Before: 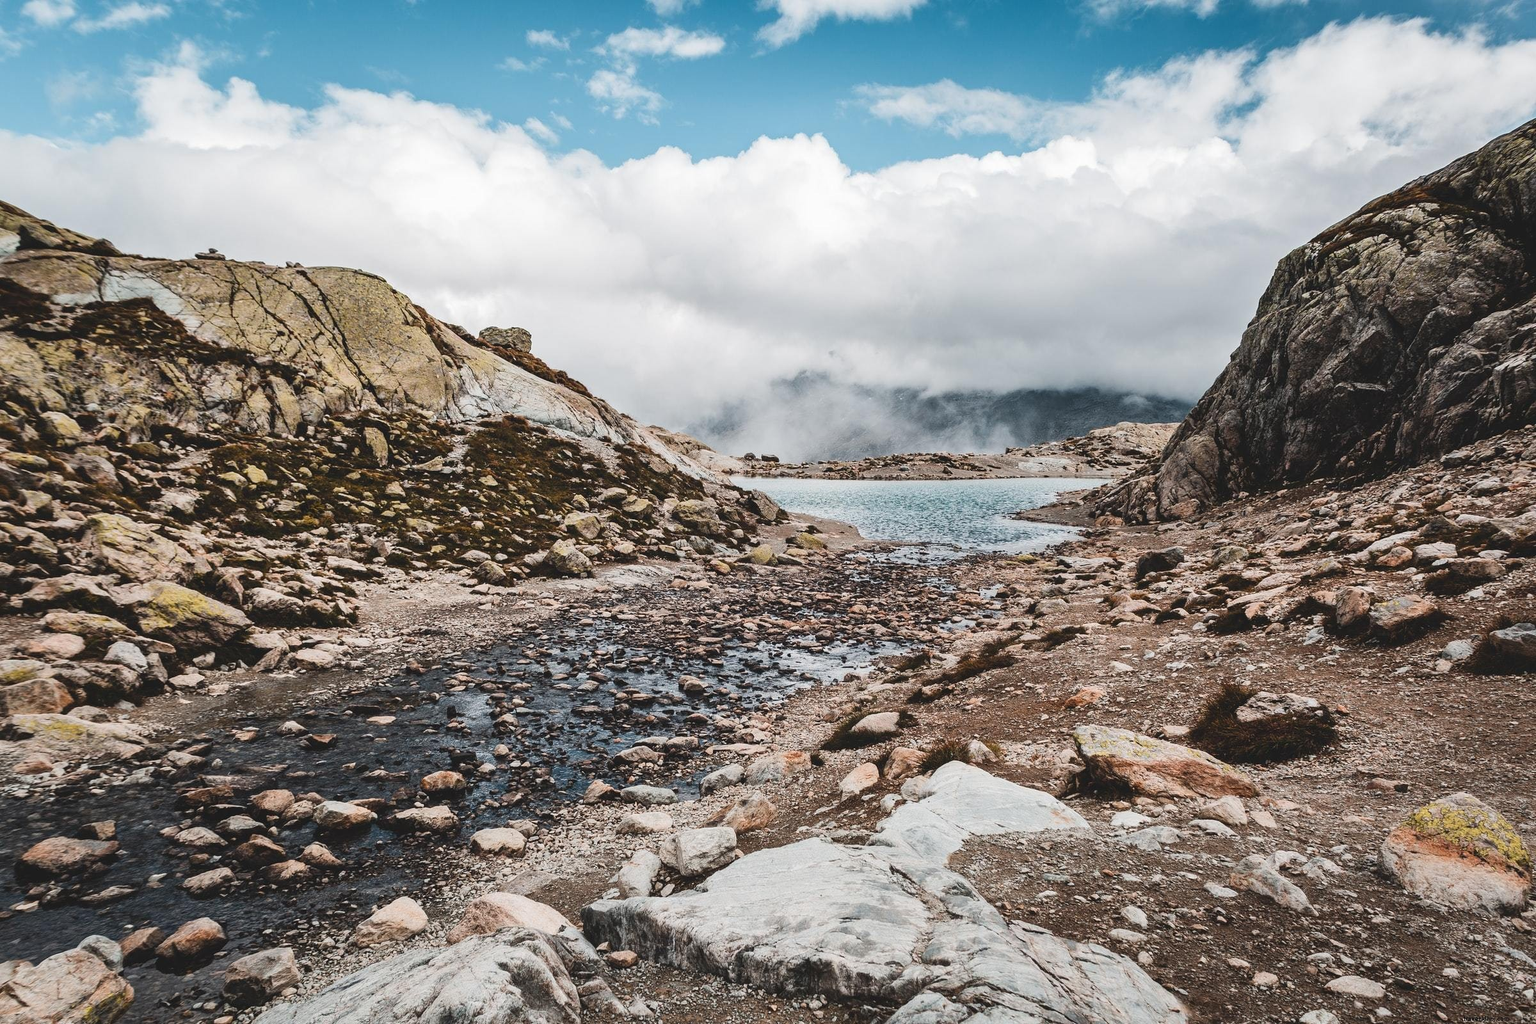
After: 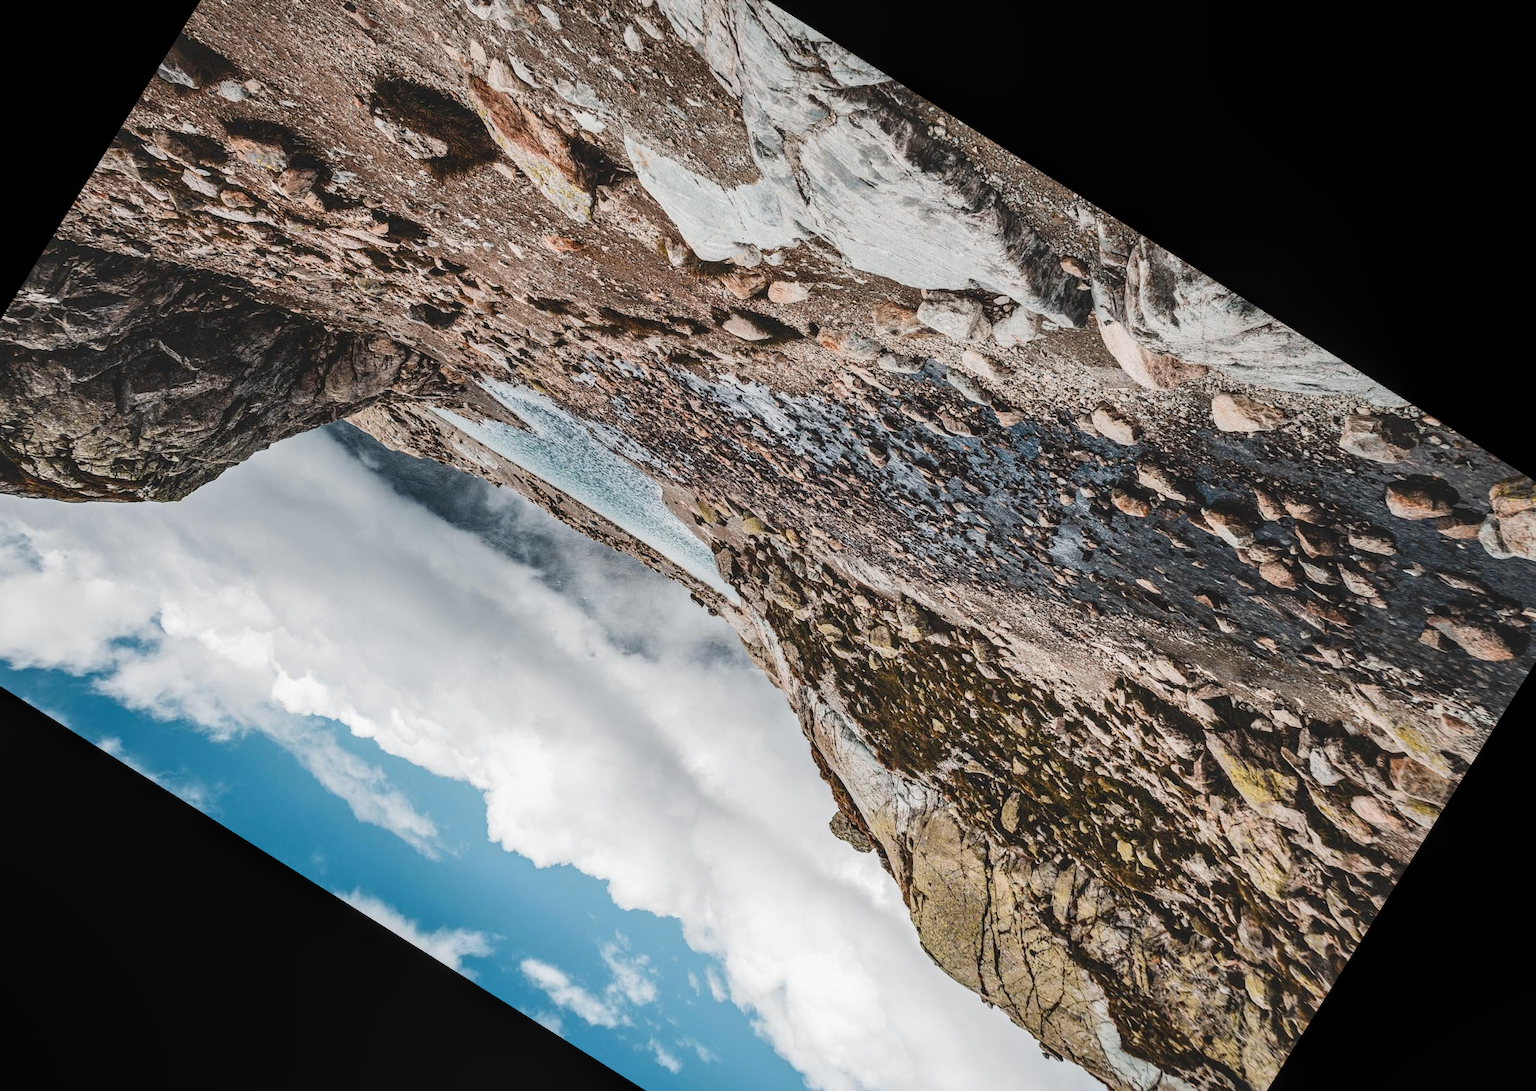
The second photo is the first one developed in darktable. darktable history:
local contrast: on, module defaults
tone equalizer: -7 EV 0.199 EV, -6 EV 0.144 EV, -5 EV 0.065 EV, -4 EV 0.076 EV, -2 EV -0.037 EV, -1 EV -0.064 EV, +0 EV -0.077 EV, edges refinement/feathering 500, mask exposure compensation -1.57 EV, preserve details no
crop and rotate: angle 147.92°, left 9.225%, top 15.669%, right 4.457%, bottom 17.089%
